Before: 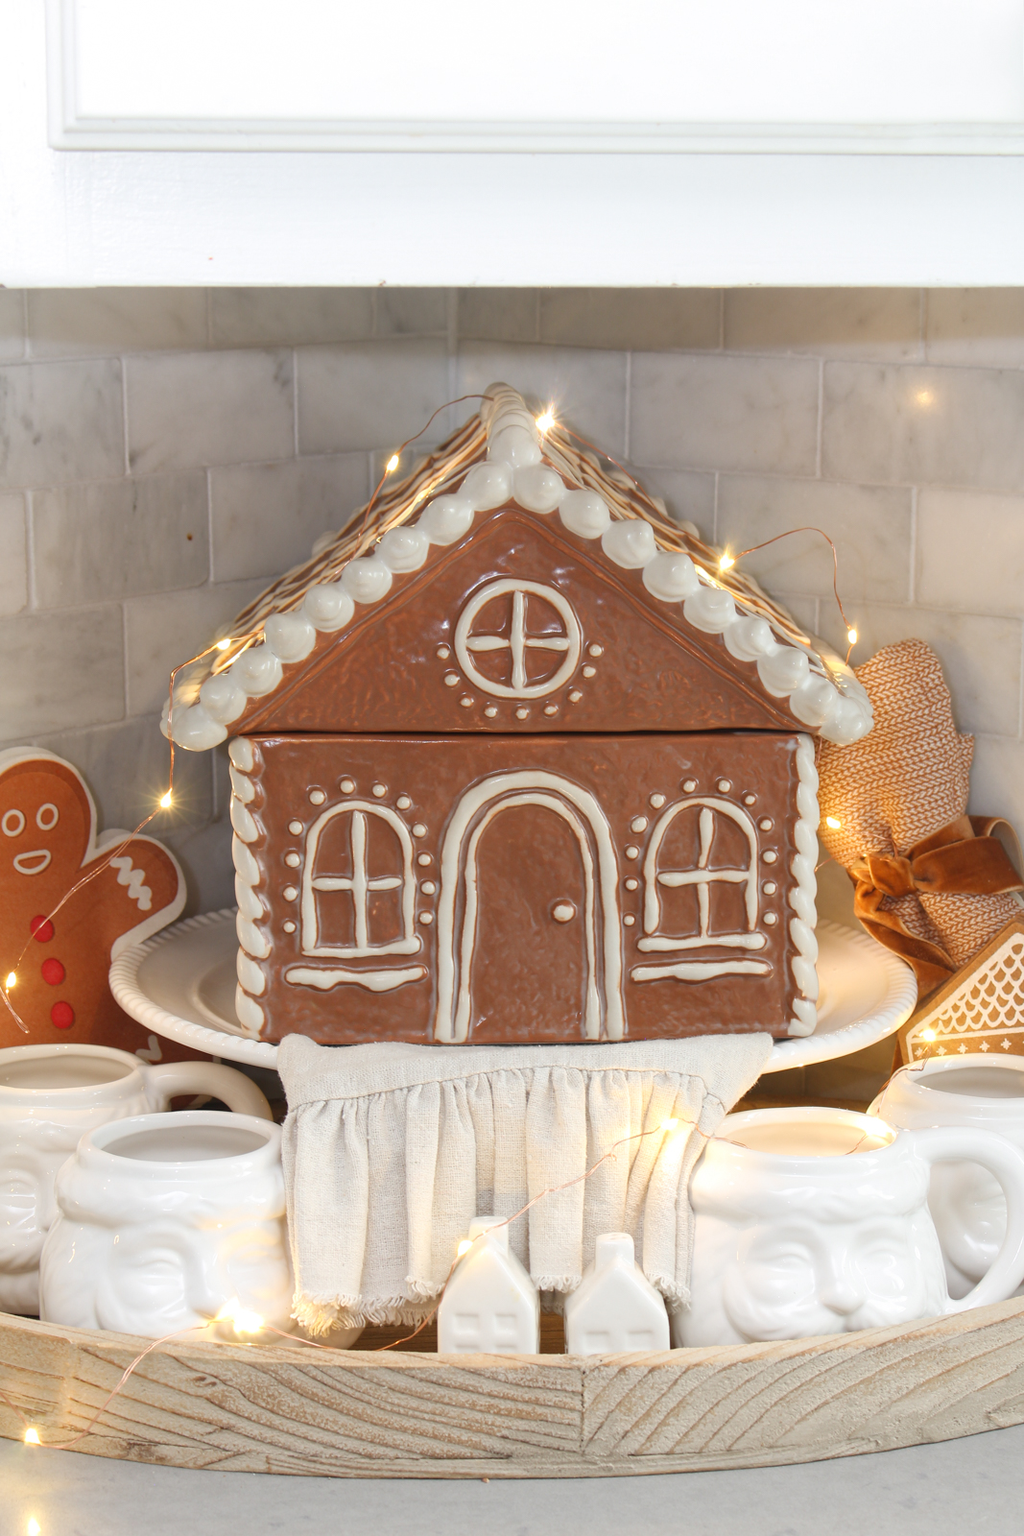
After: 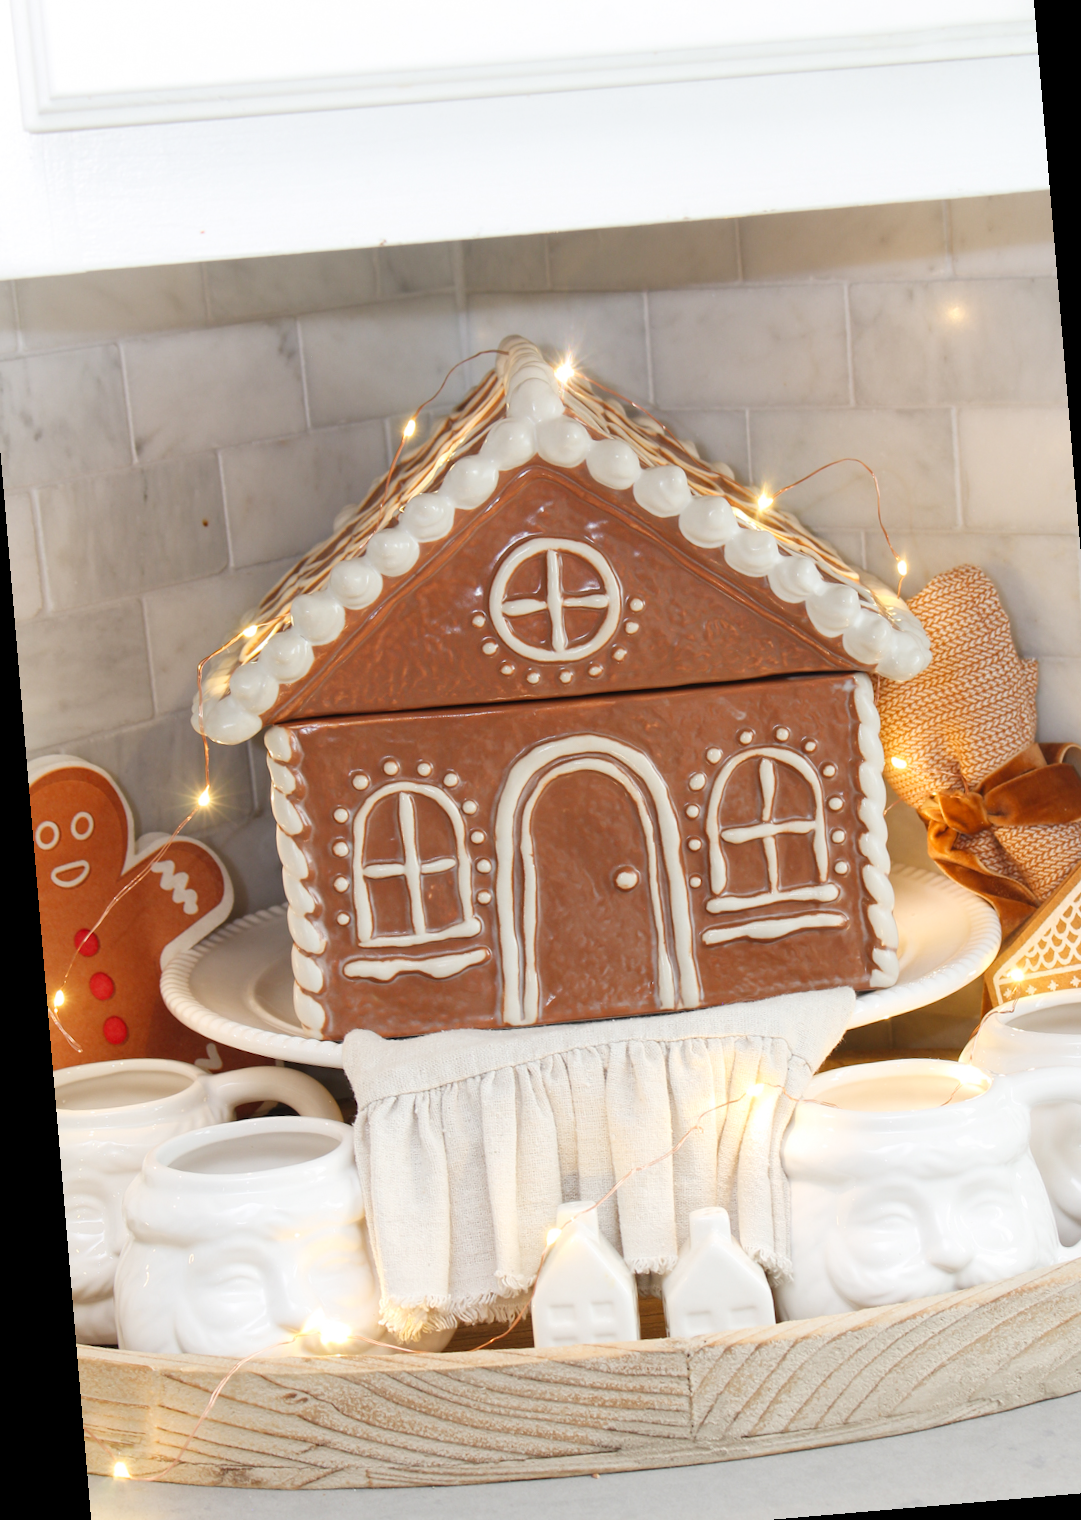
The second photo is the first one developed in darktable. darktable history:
tone curve: curves: ch0 [(0, 0) (0.004, 0.002) (0.02, 0.013) (0.218, 0.218) (0.664, 0.718) (0.832, 0.873) (1, 1)], preserve colors none
crop: left 3.305%, top 6.436%, right 6.389%, bottom 3.258%
rotate and perspective: rotation -4.86°, automatic cropping off
